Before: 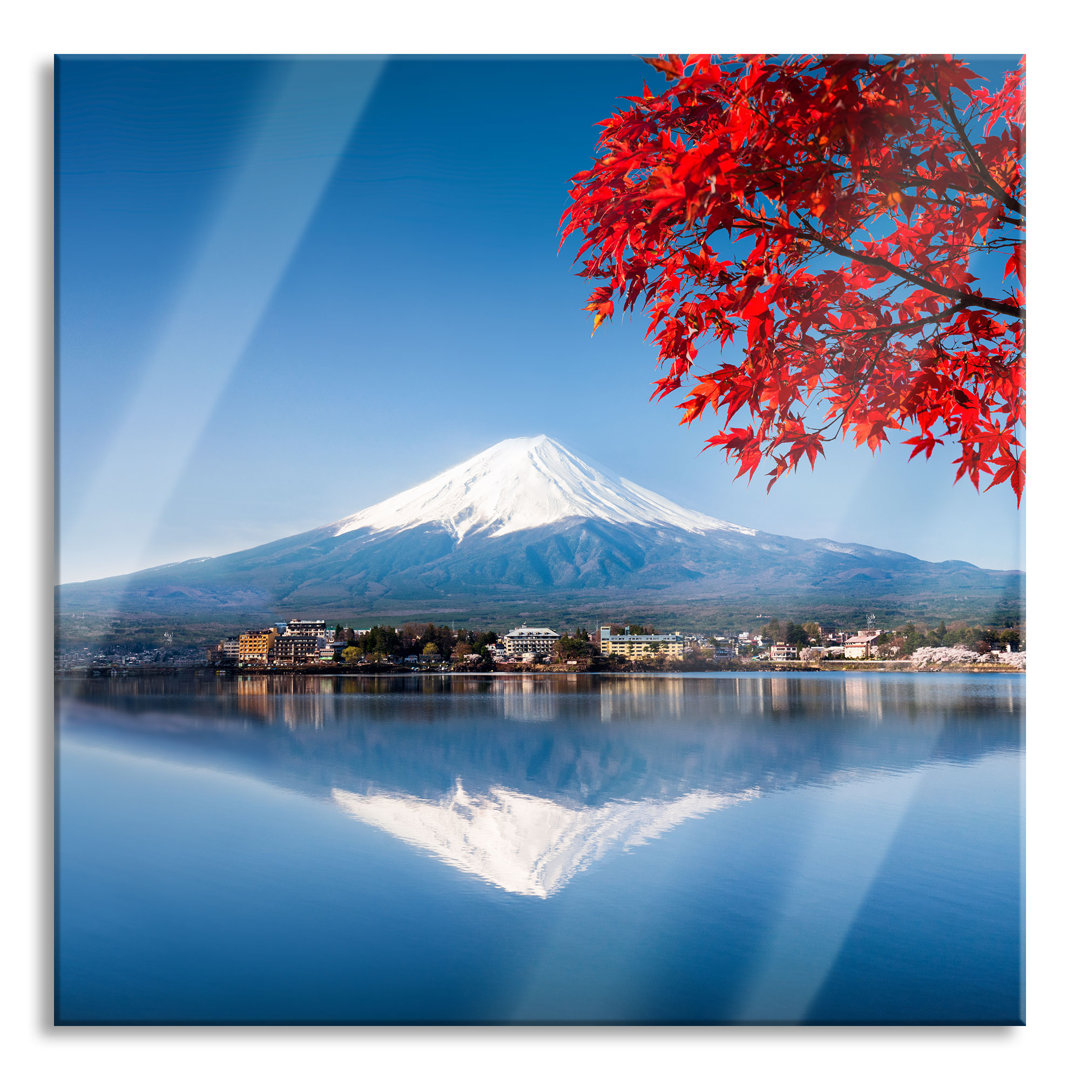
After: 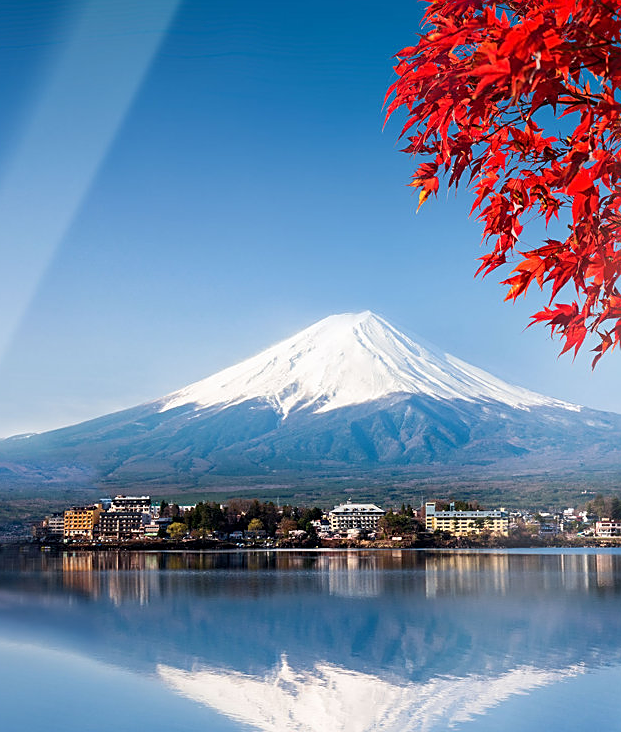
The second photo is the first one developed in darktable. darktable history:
crop: left 16.219%, top 11.499%, right 26.196%, bottom 20.661%
sharpen: on, module defaults
